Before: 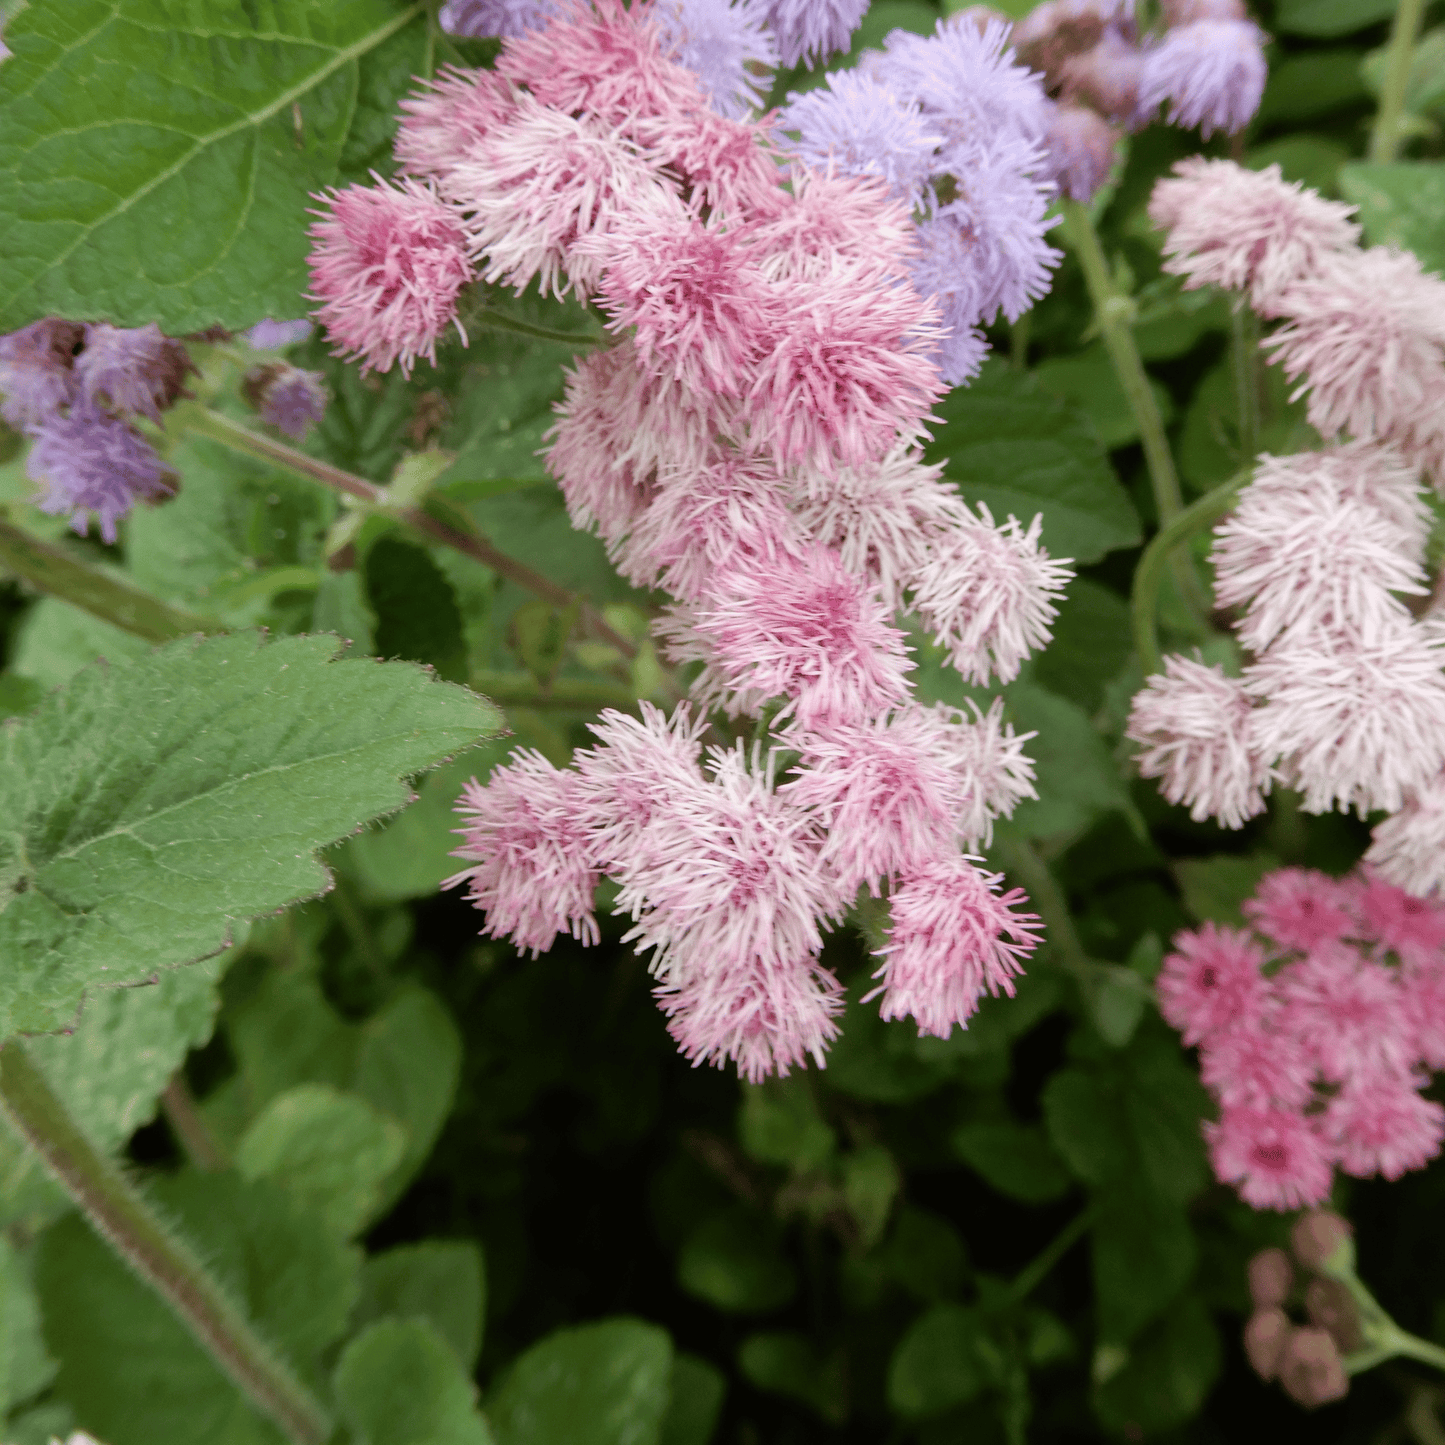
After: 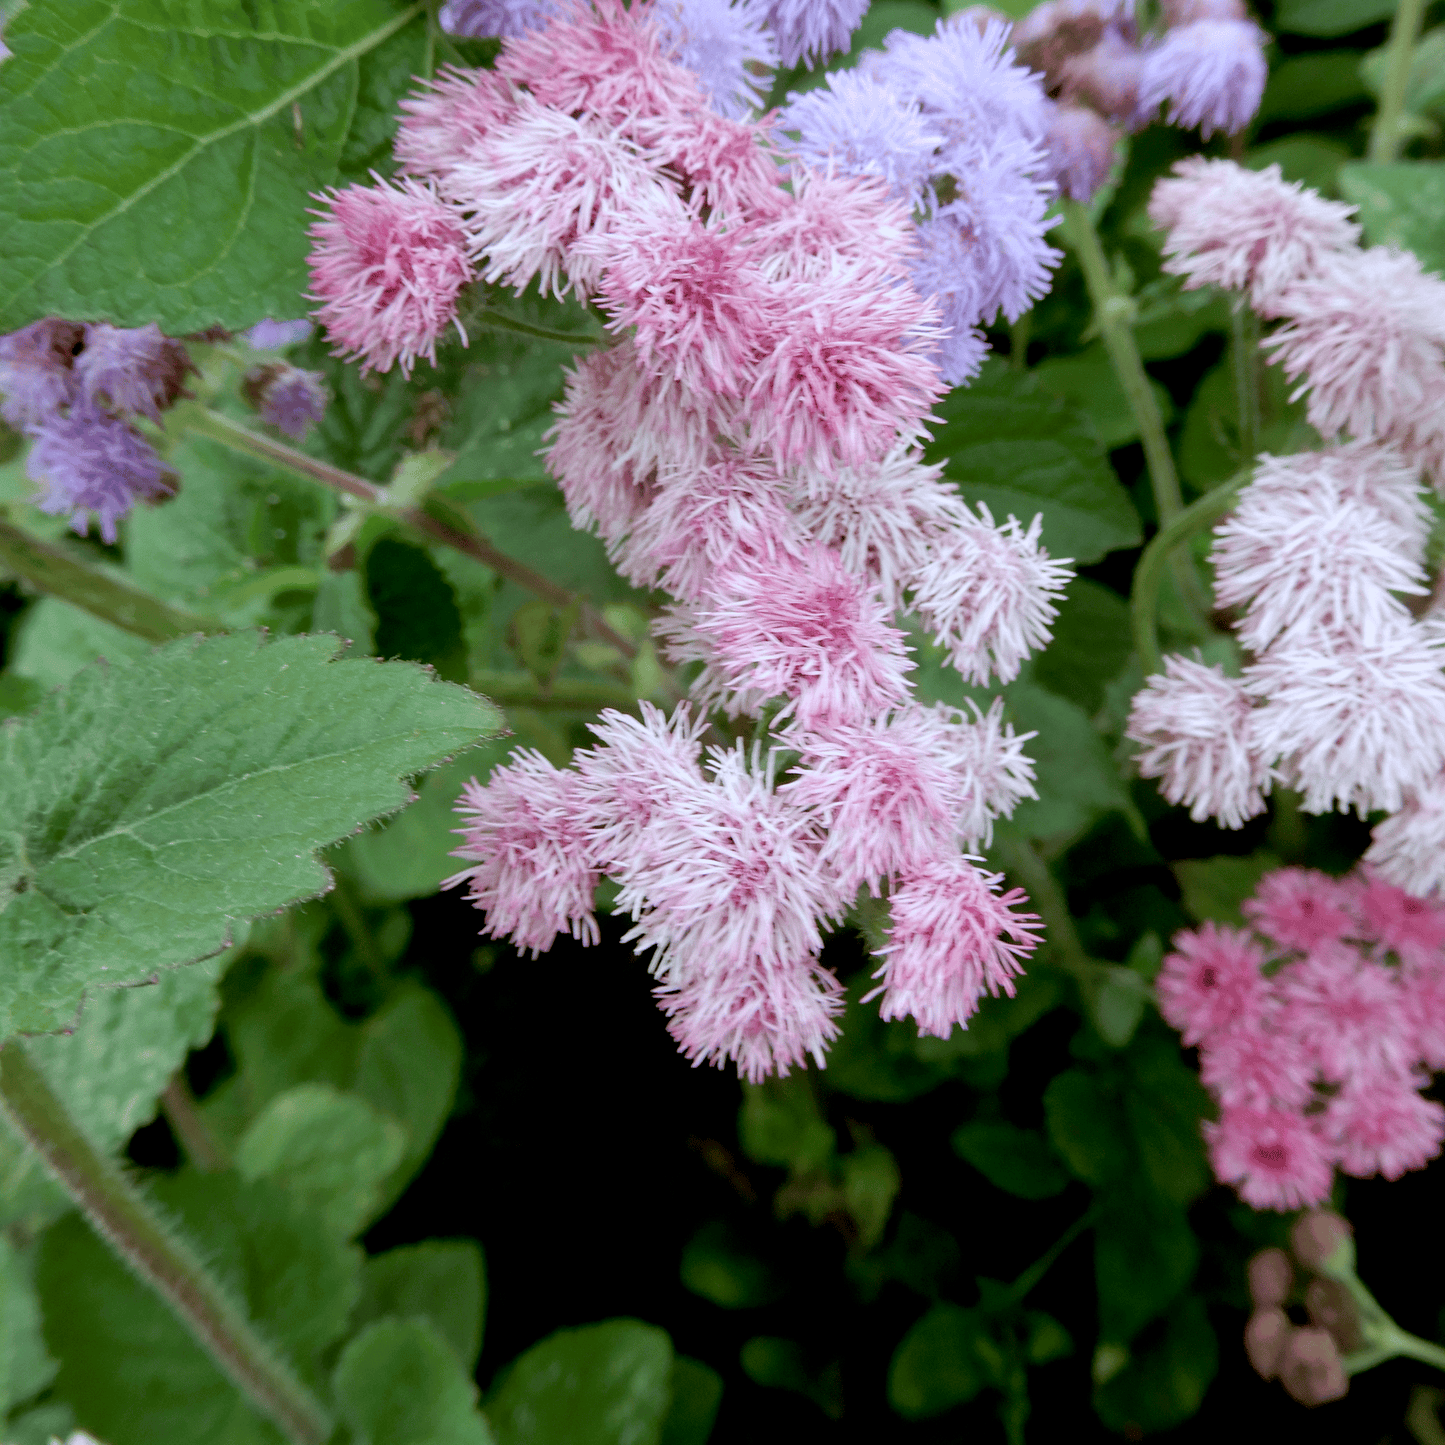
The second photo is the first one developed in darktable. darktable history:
color calibration: x 0.37, y 0.382, temperature 4313.32 K
exposure: black level correction 0.009, compensate highlight preservation false
